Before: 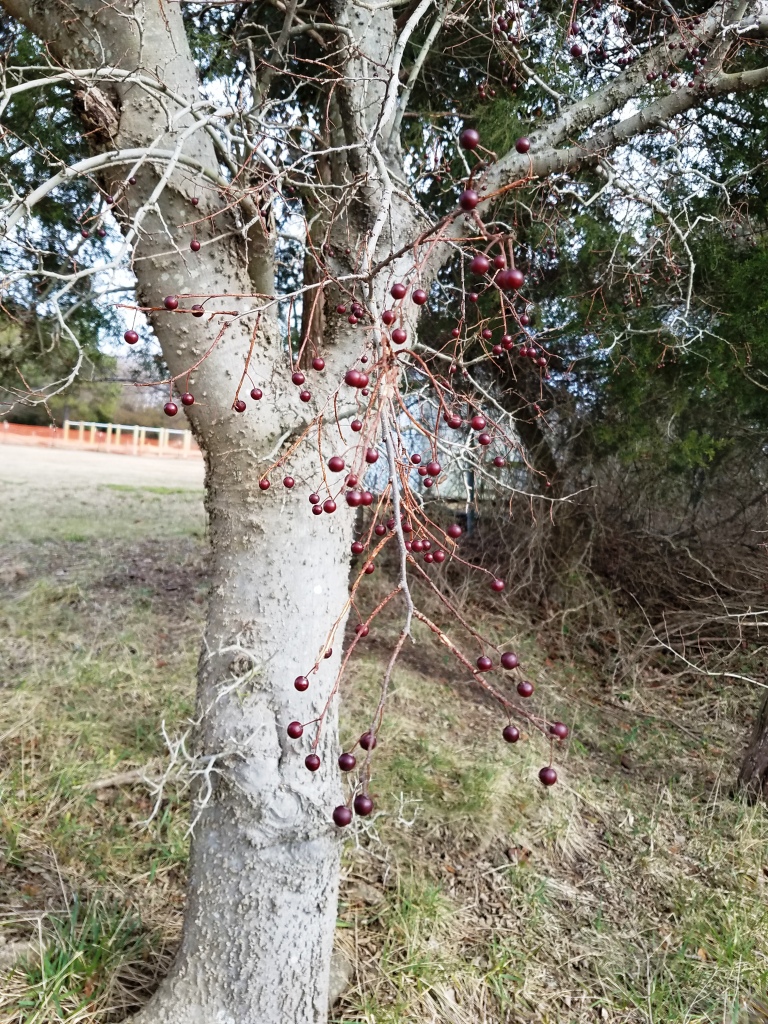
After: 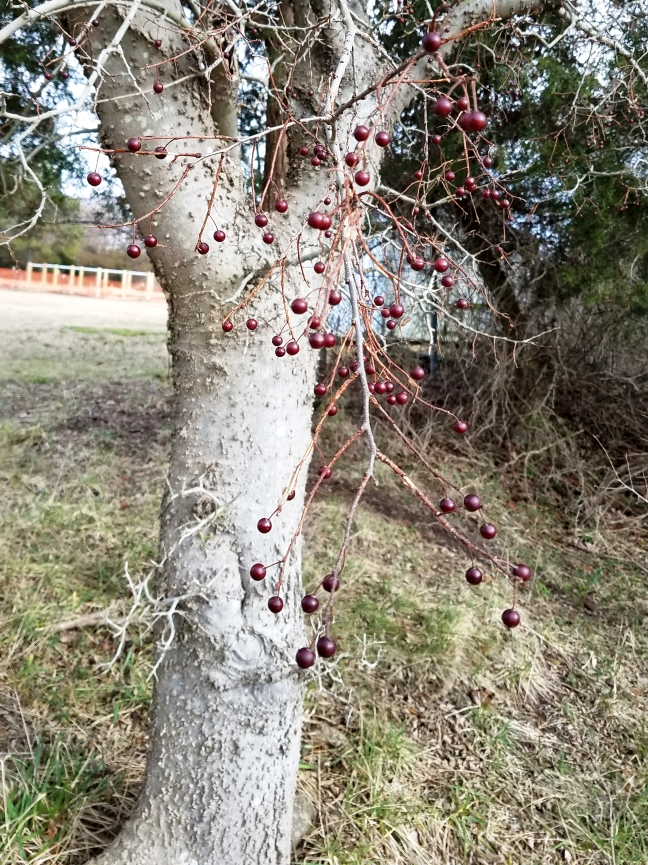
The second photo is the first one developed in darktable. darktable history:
local contrast: mode bilateral grid, contrast 20, coarseness 50, detail 141%, midtone range 0.2
crop and rotate: left 4.842%, top 15.51%, right 10.668%
